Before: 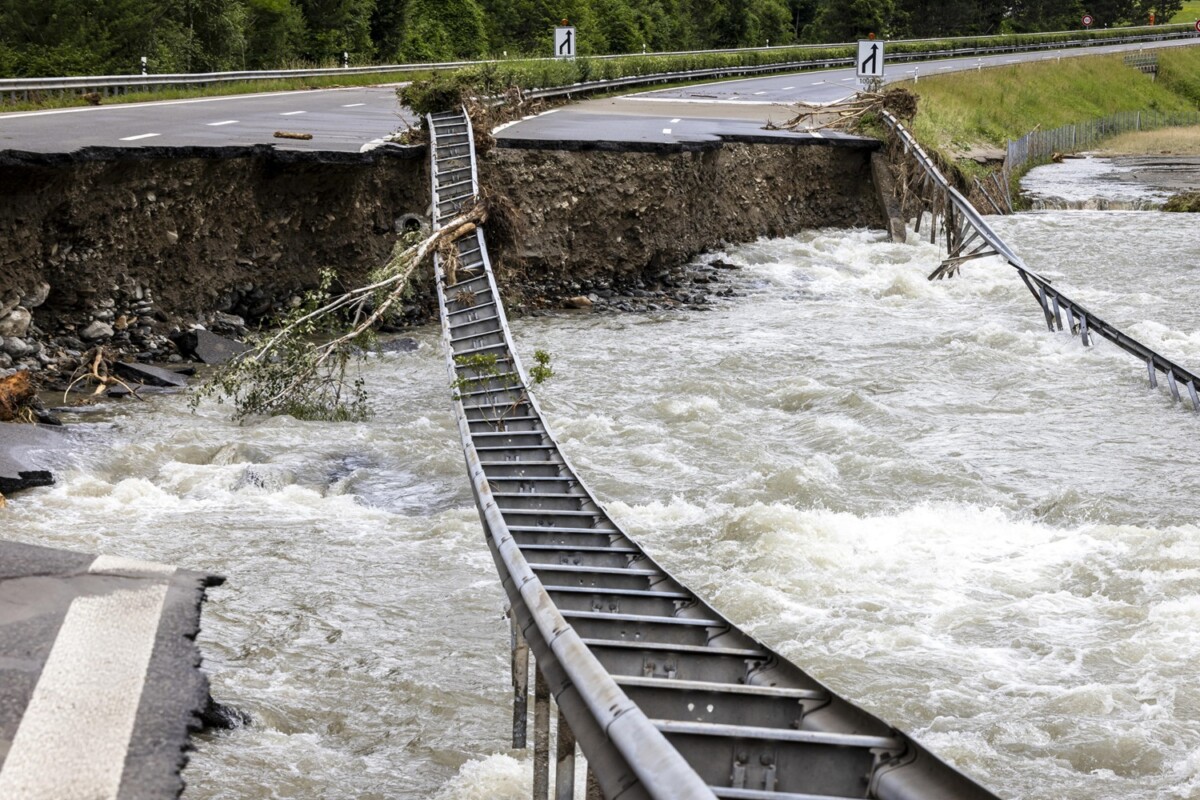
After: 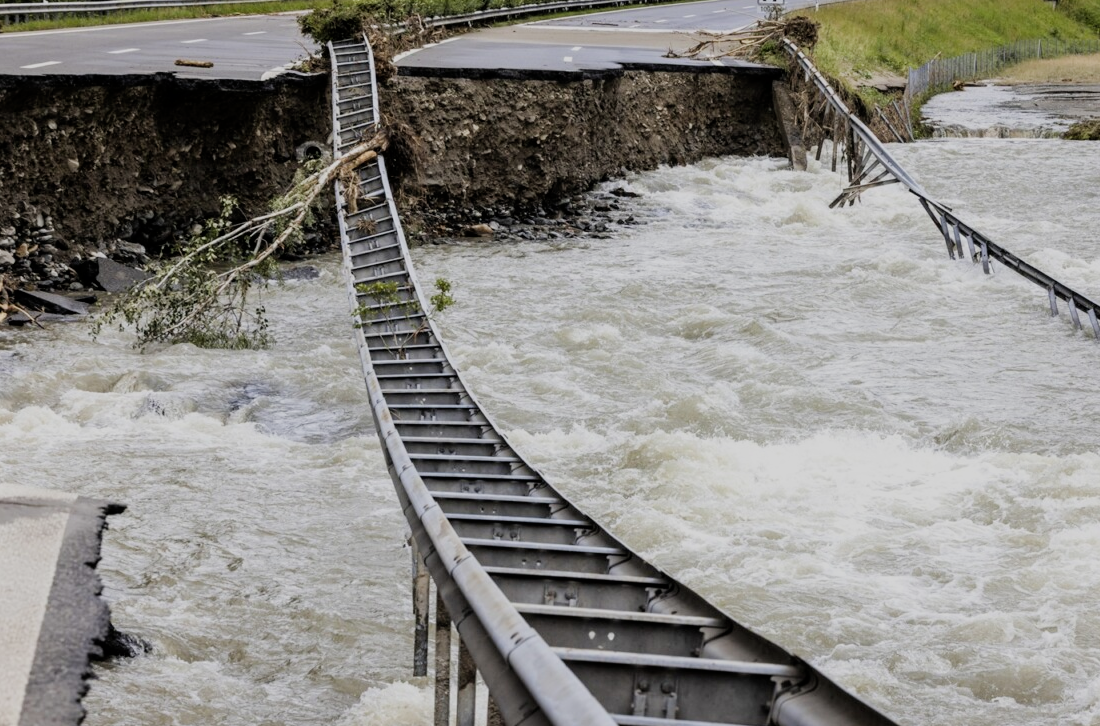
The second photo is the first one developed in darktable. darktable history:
filmic rgb: black relative exposure -7.65 EV, white relative exposure 4.56 EV, hardness 3.61
crop and rotate: left 8.262%, top 9.226%
